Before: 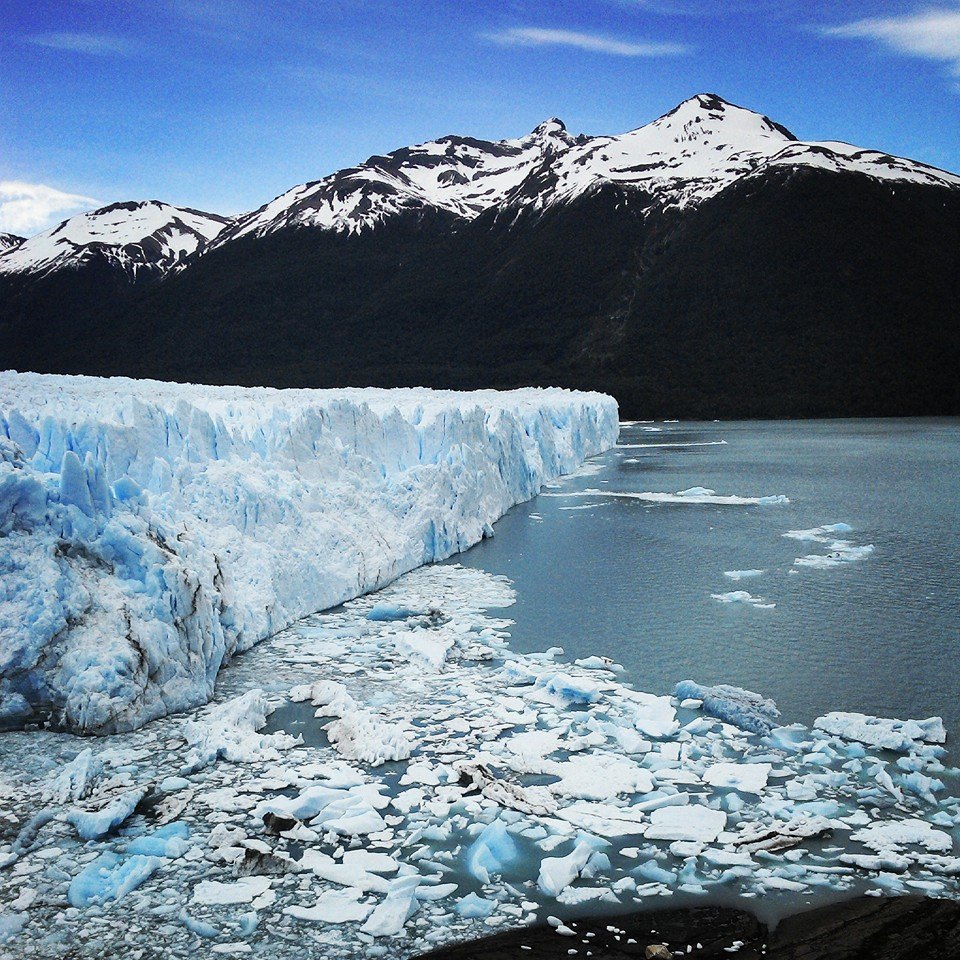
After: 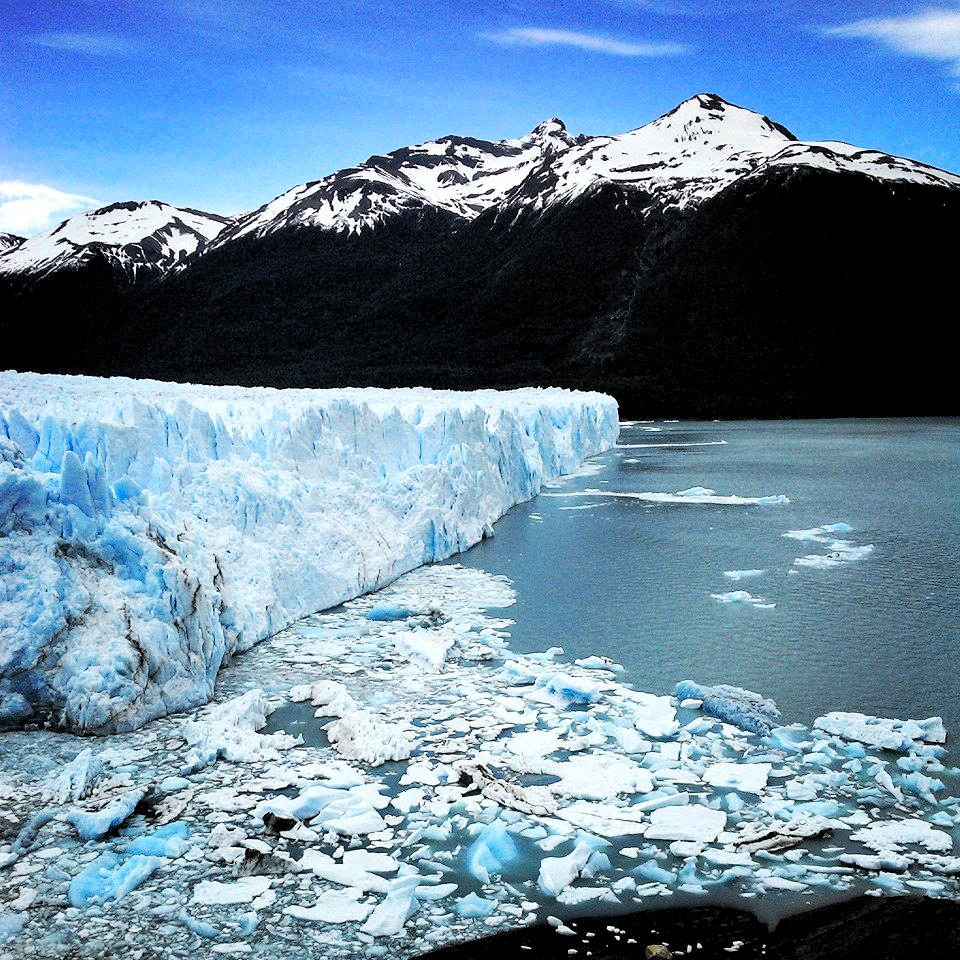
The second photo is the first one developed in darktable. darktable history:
rgb levels: levels [[0.01, 0.419, 0.839], [0, 0.5, 1], [0, 0.5, 1]]
tone equalizer: on, module defaults
color balance: output saturation 120%
